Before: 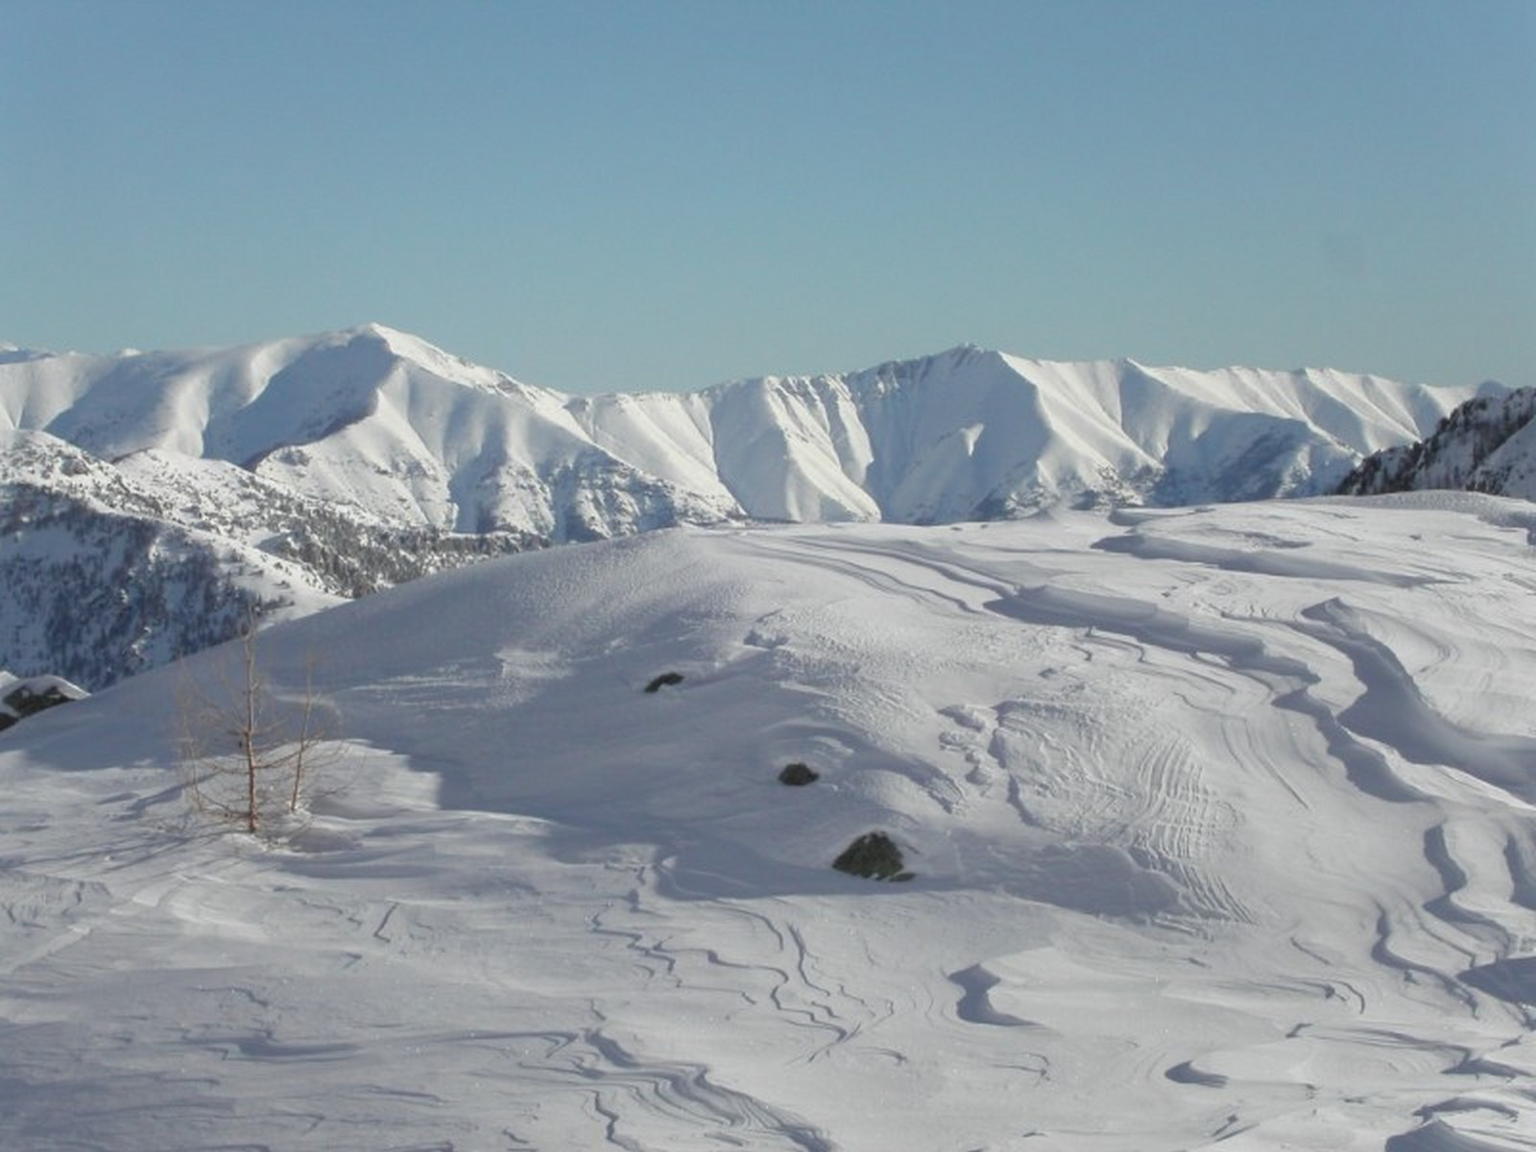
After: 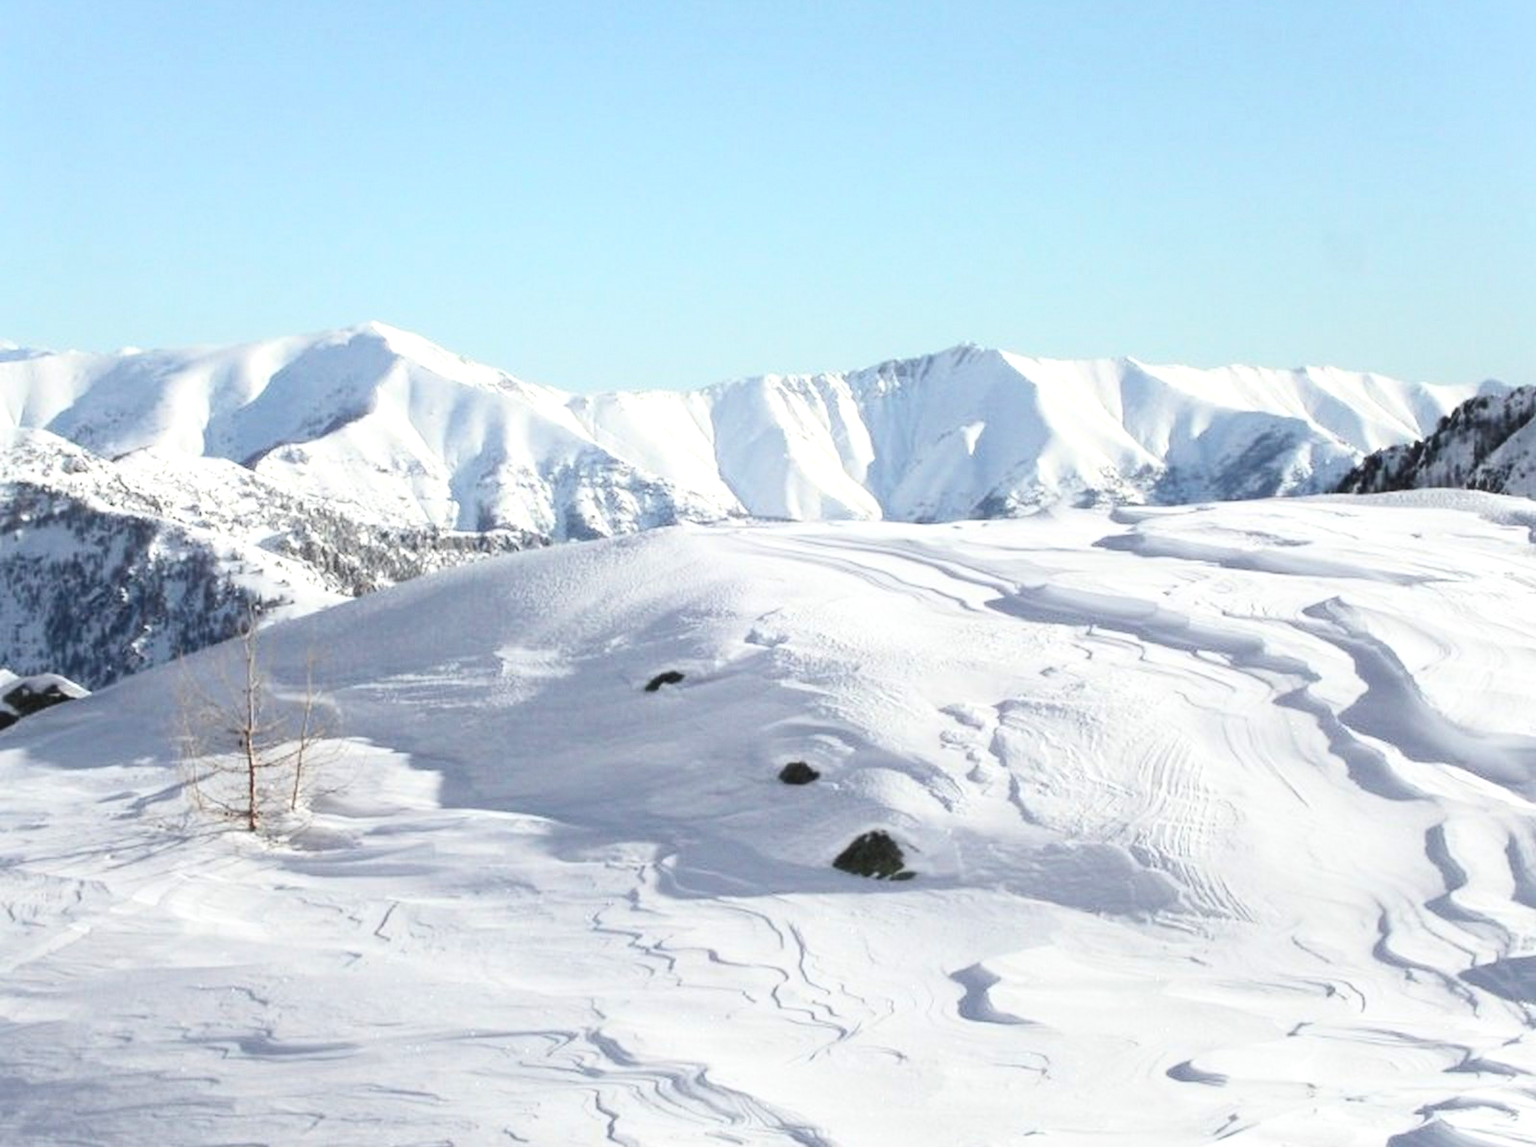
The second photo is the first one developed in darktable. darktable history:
contrast brightness saturation: contrast 0.296
exposure: exposure 0.406 EV, compensate highlight preservation false
tone equalizer: -8 EV -0.446 EV, -7 EV -0.361 EV, -6 EV -0.325 EV, -5 EV -0.257 EV, -3 EV 0.237 EV, -2 EV 0.348 EV, -1 EV 0.37 EV, +0 EV 0.399 EV
crop: top 0.203%, bottom 0.2%
